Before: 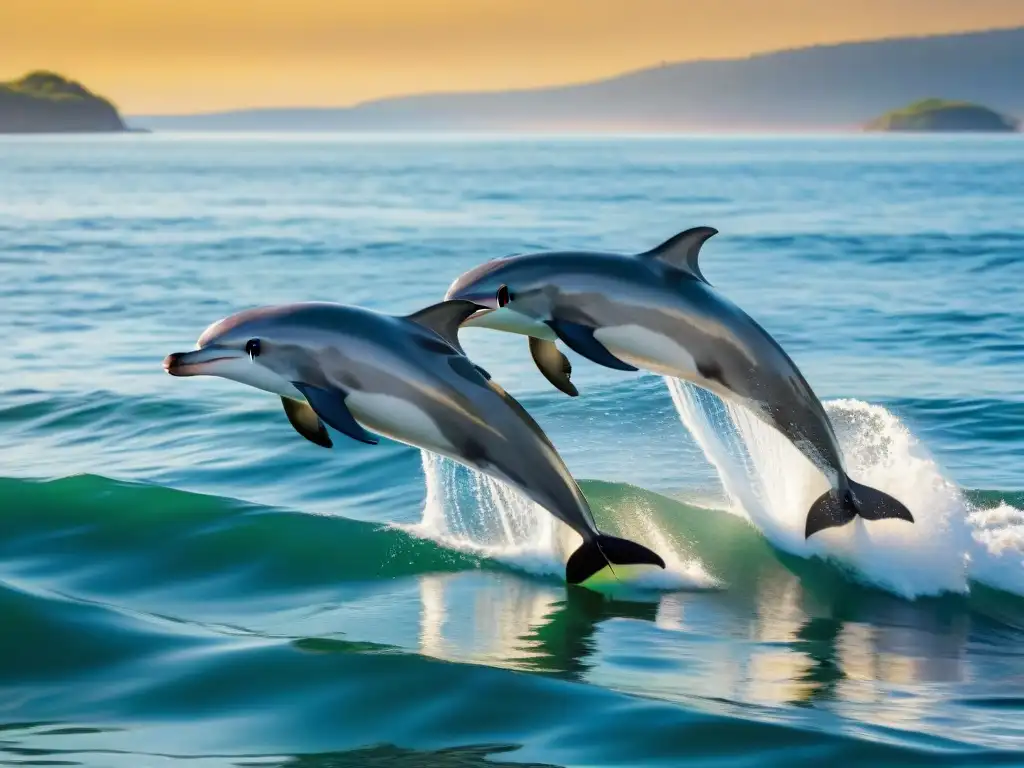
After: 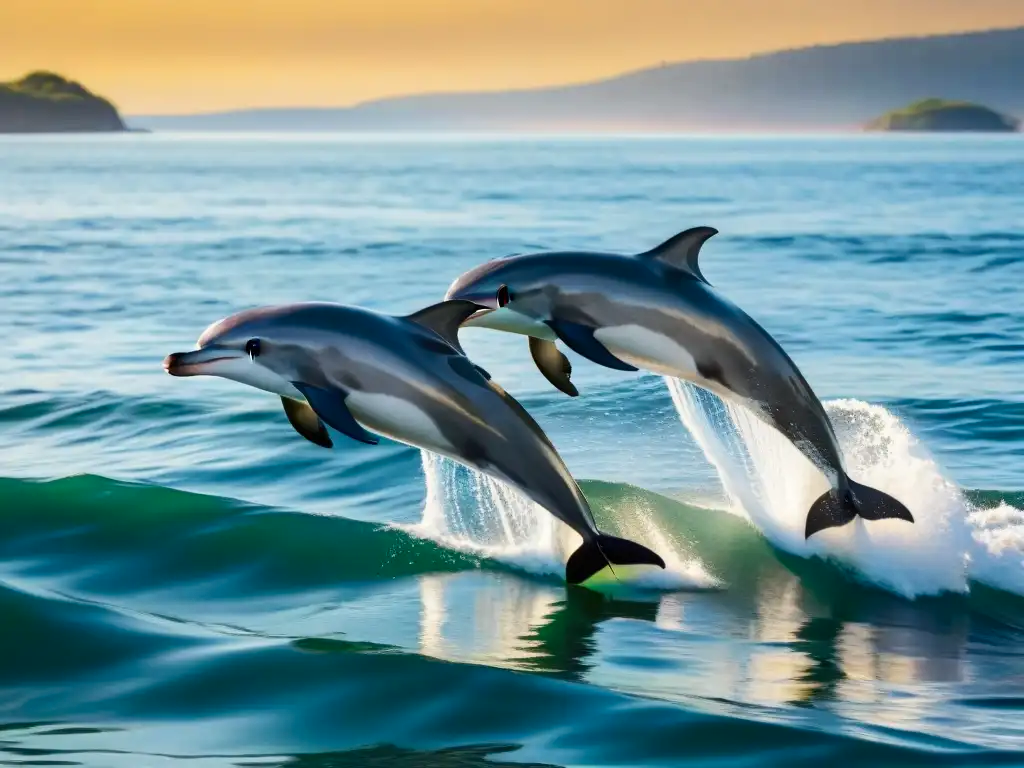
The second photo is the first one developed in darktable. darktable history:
tone curve: curves: ch0 [(0, 0) (0.003, 0.003) (0.011, 0.011) (0.025, 0.022) (0.044, 0.039) (0.069, 0.055) (0.1, 0.074) (0.136, 0.101) (0.177, 0.134) (0.224, 0.171) (0.277, 0.216) (0.335, 0.277) (0.399, 0.345) (0.468, 0.427) (0.543, 0.526) (0.623, 0.636) (0.709, 0.731) (0.801, 0.822) (0.898, 0.917) (1, 1)], color space Lab, independent channels, preserve colors none
